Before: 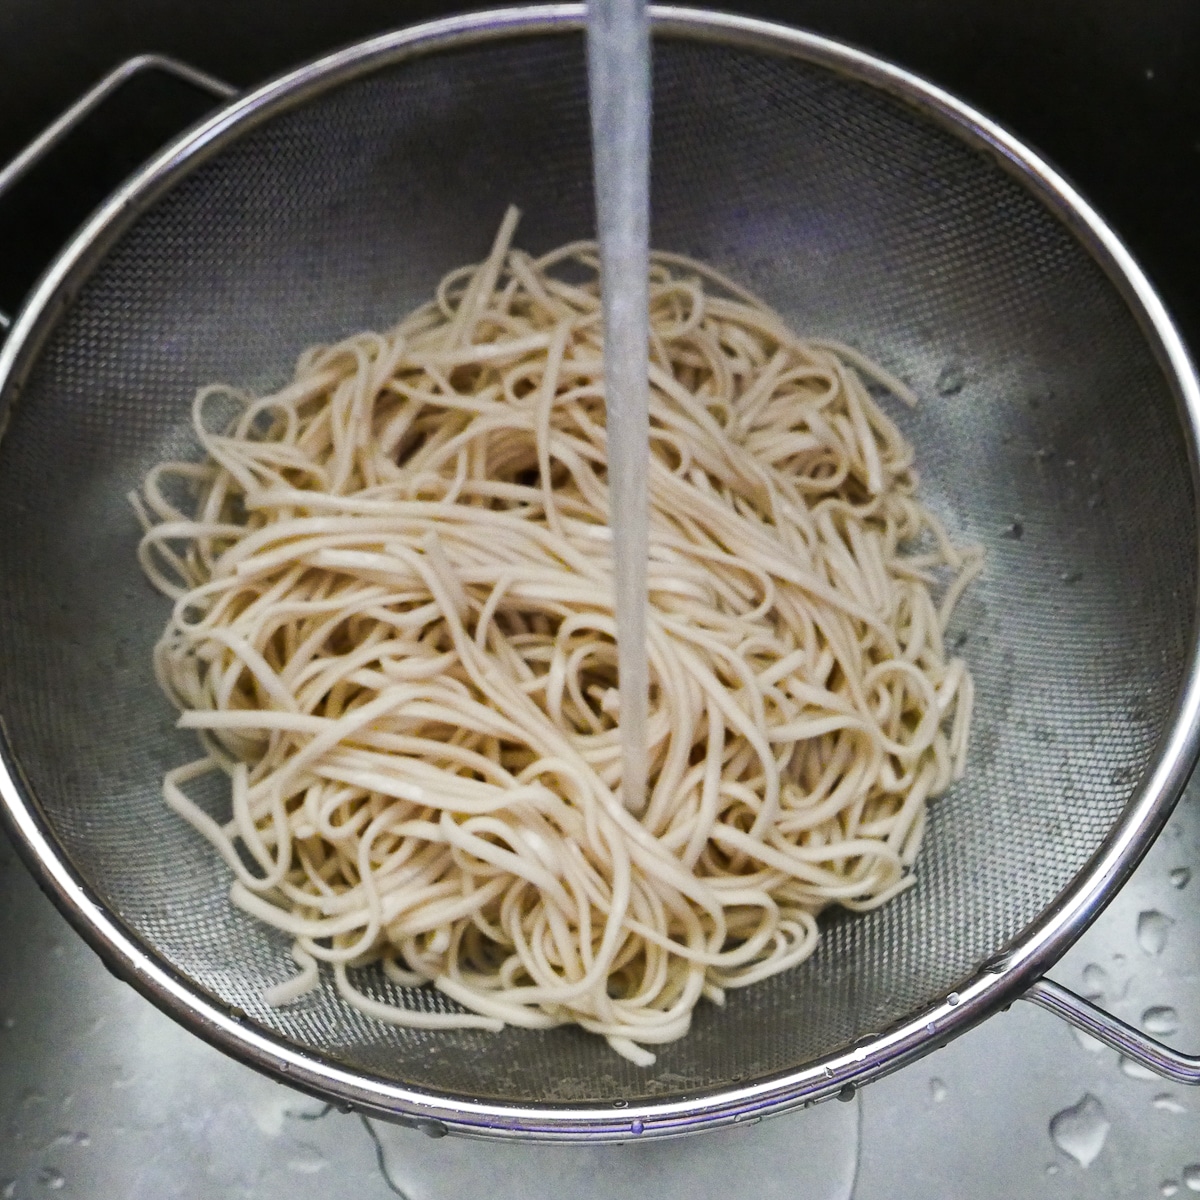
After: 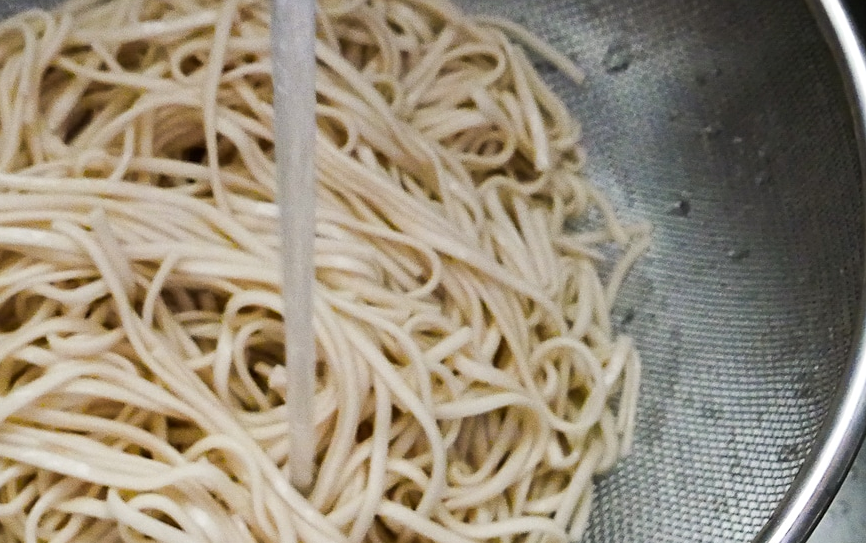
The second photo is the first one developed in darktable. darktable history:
sharpen: amount 0.213
crop and rotate: left 27.79%, top 26.98%, bottom 27.698%
